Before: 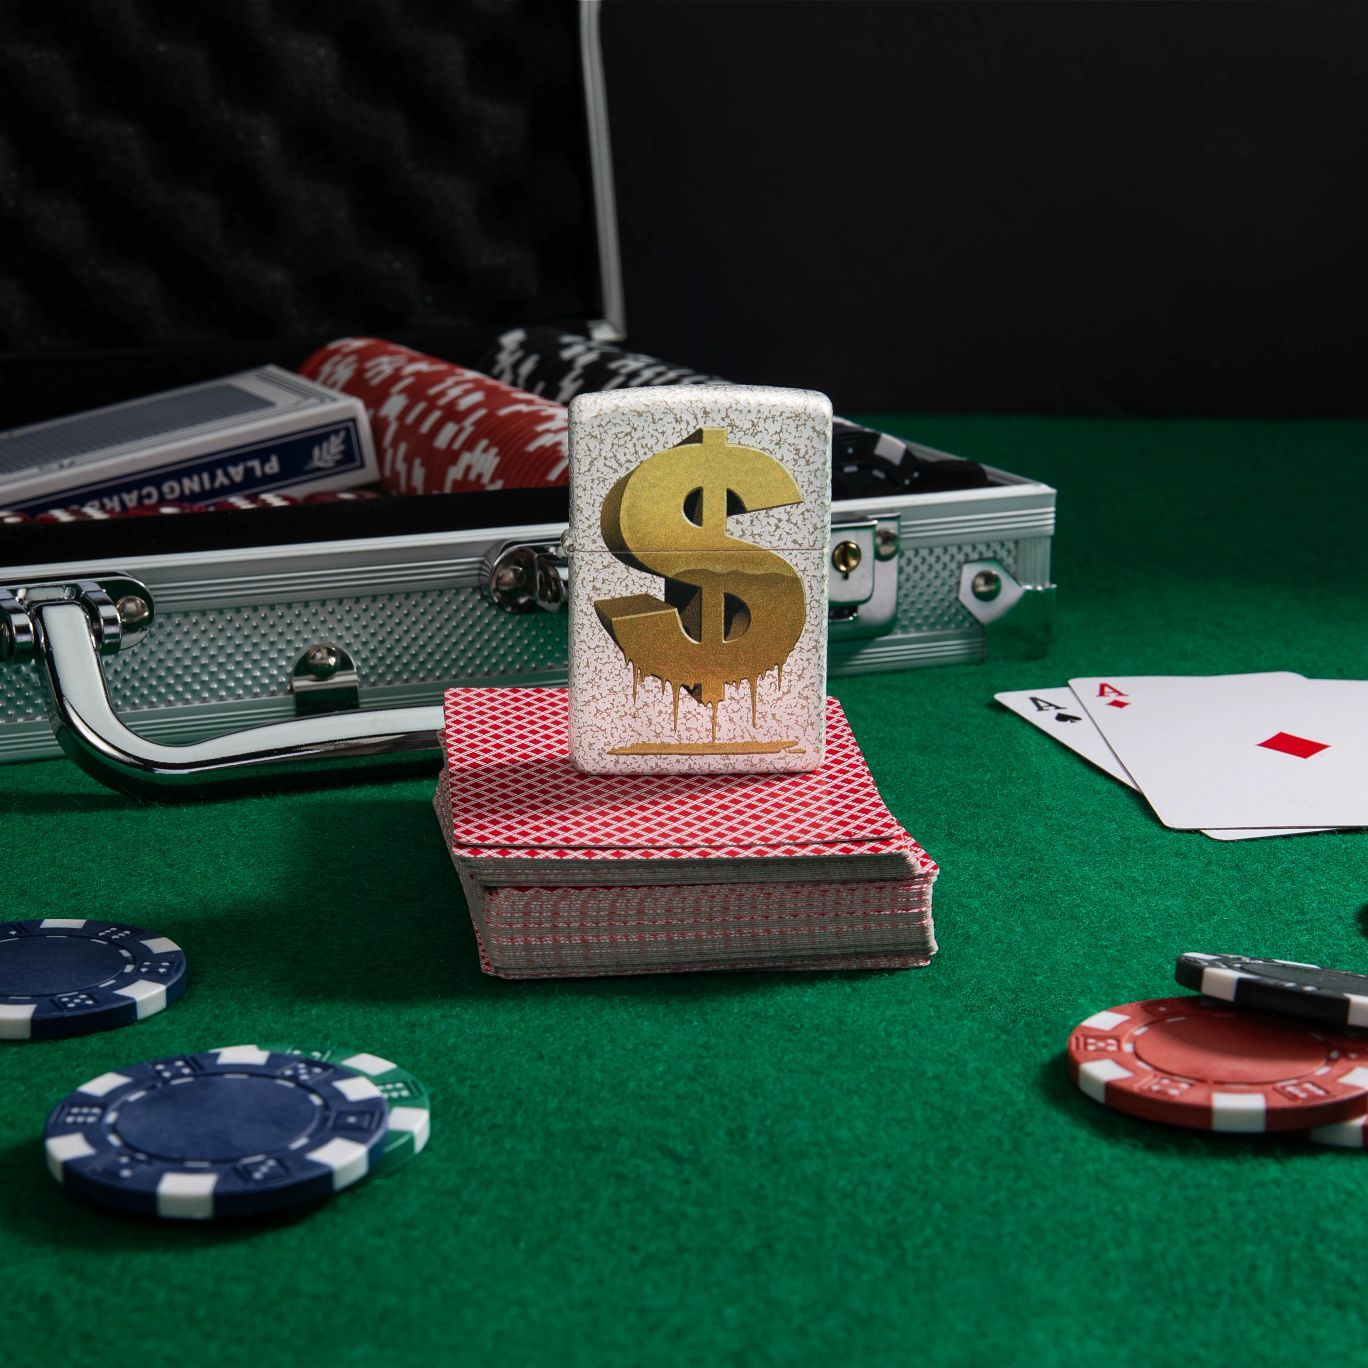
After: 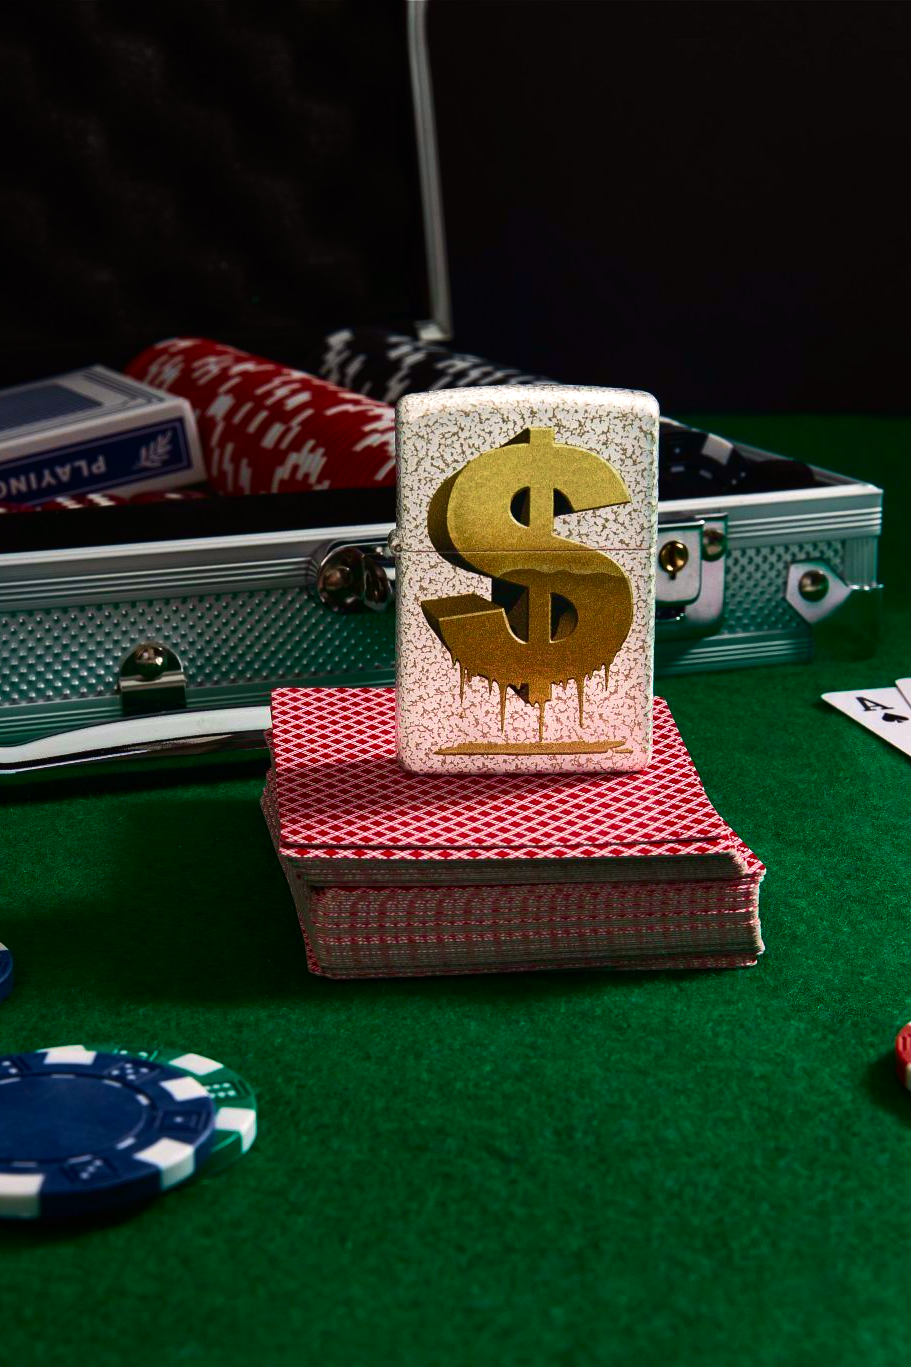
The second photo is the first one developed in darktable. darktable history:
crop and rotate: left 12.648%, right 20.685%
velvia: strength 45%
color balance rgb: shadows lift › chroma 1%, shadows lift › hue 28.8°, power › hue 60°, highlights gain › chroma 1%, highlights gain › hue 60°, global offset › luminance 0.25%, perceptual saturation grading › highlights -20%, perceptual saturation grading › shadows 20%, perceptual brilliance grading › highlights 5%, perceptual brilliance grading › shadows -10%, global vibrance 19.67%
tone equalizer: on, module defaults
contrast brightness saturation: contrast 0.12, brightness -0.12, saturation 0.2
